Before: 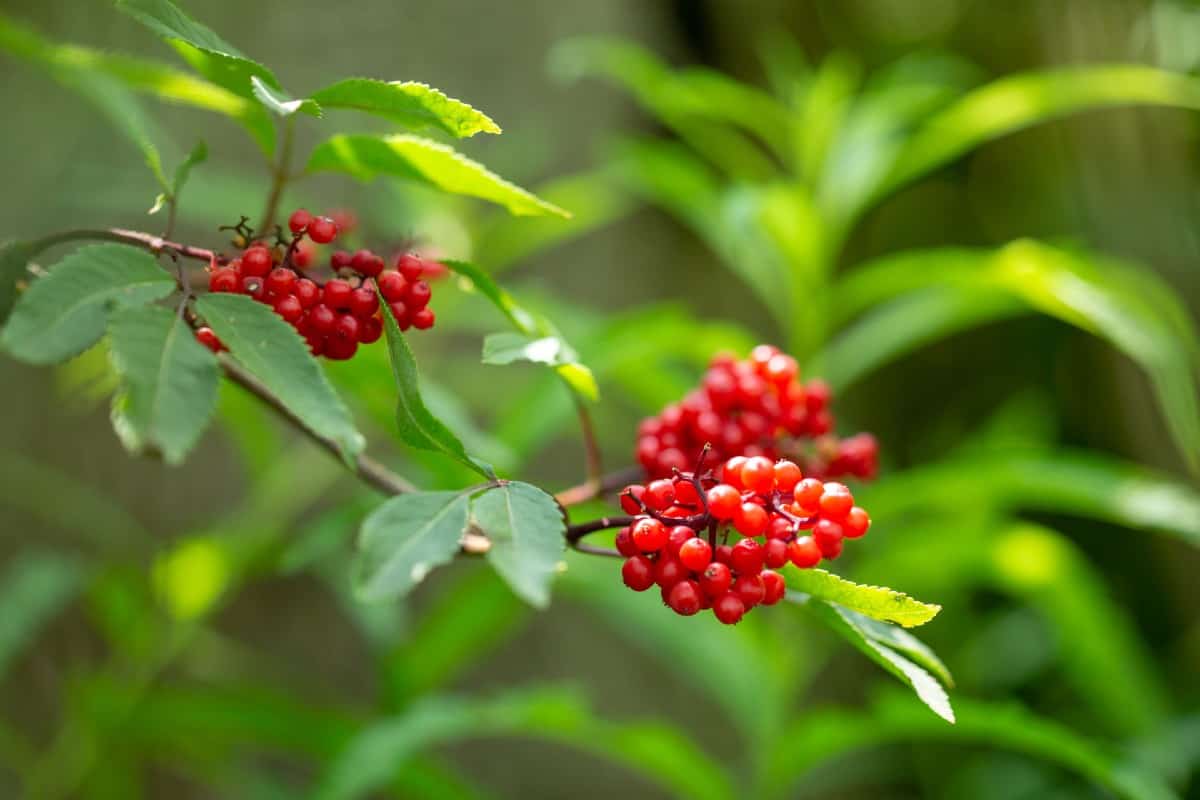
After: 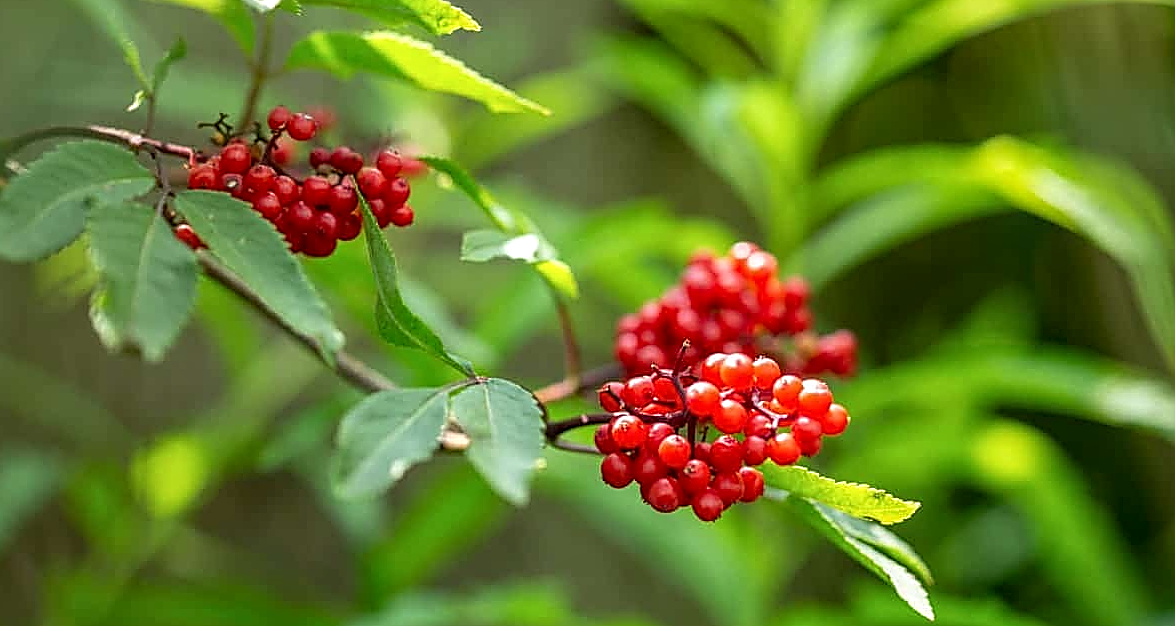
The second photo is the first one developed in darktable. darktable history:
sharpen: radius 1.646, amount 1.279
local contrast: on, module defaults
crop and rotate: left 1.811%, top 12.9%, right 0.193%, bottom 8.8%
